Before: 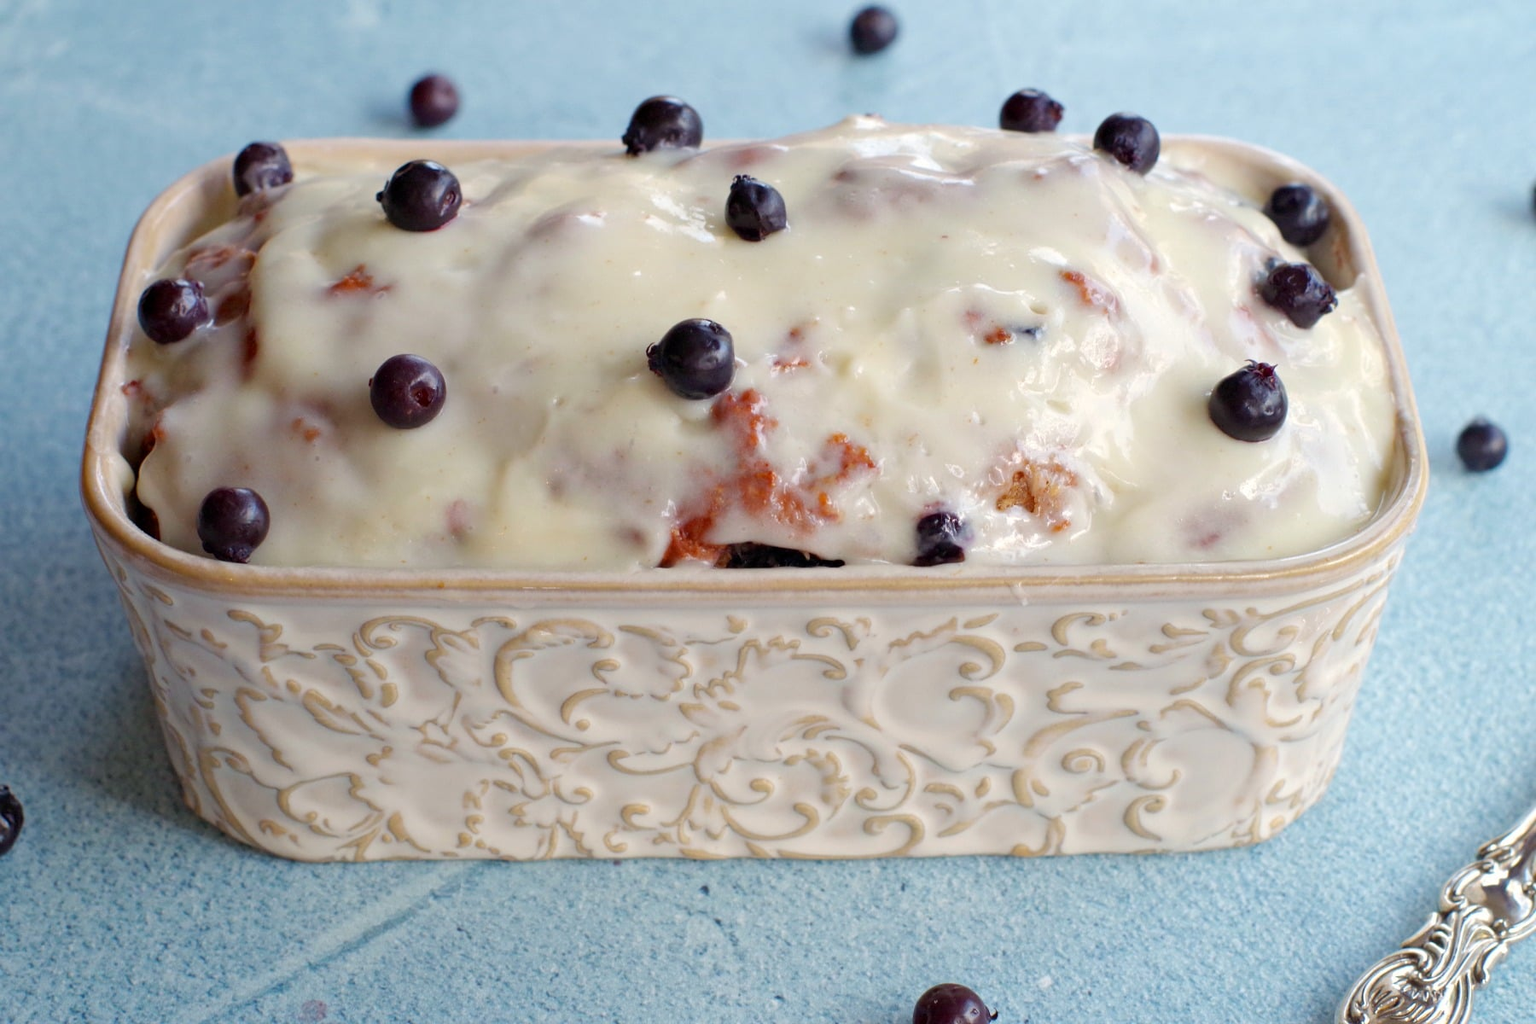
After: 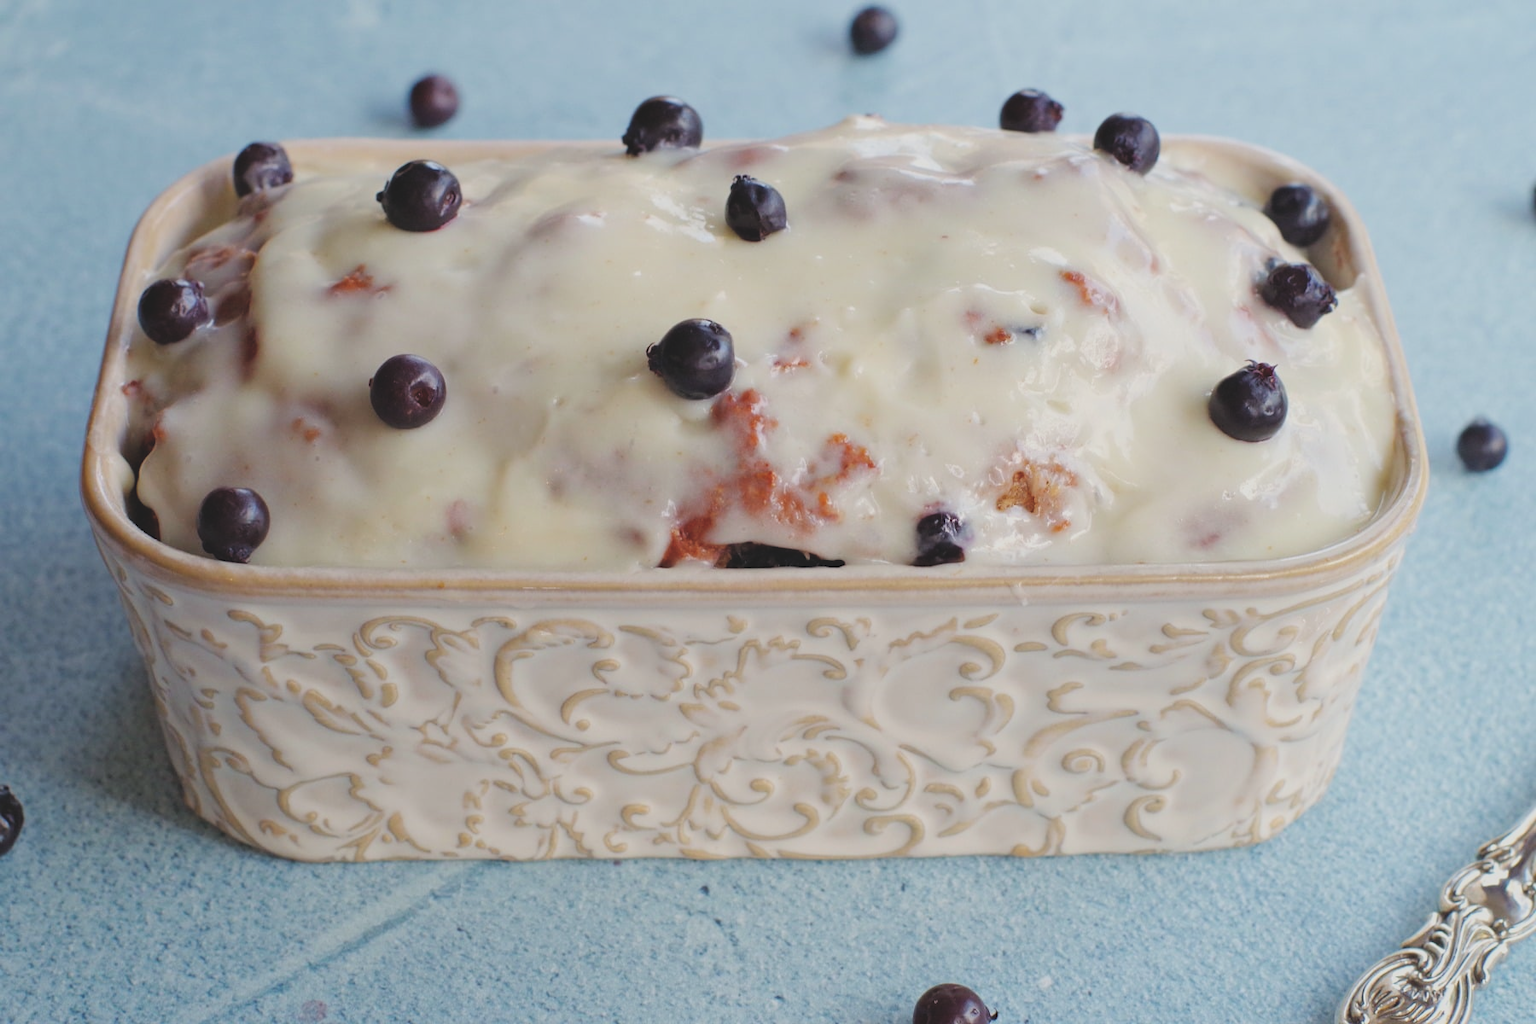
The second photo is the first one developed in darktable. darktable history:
filmic rgb: black relative exposure -8.15 EV, white relative exposure 3.76 EV, hardness 4.46
exposure: black level correction -0.023, exposure -0.039 EV, compensate highlight preservation false
